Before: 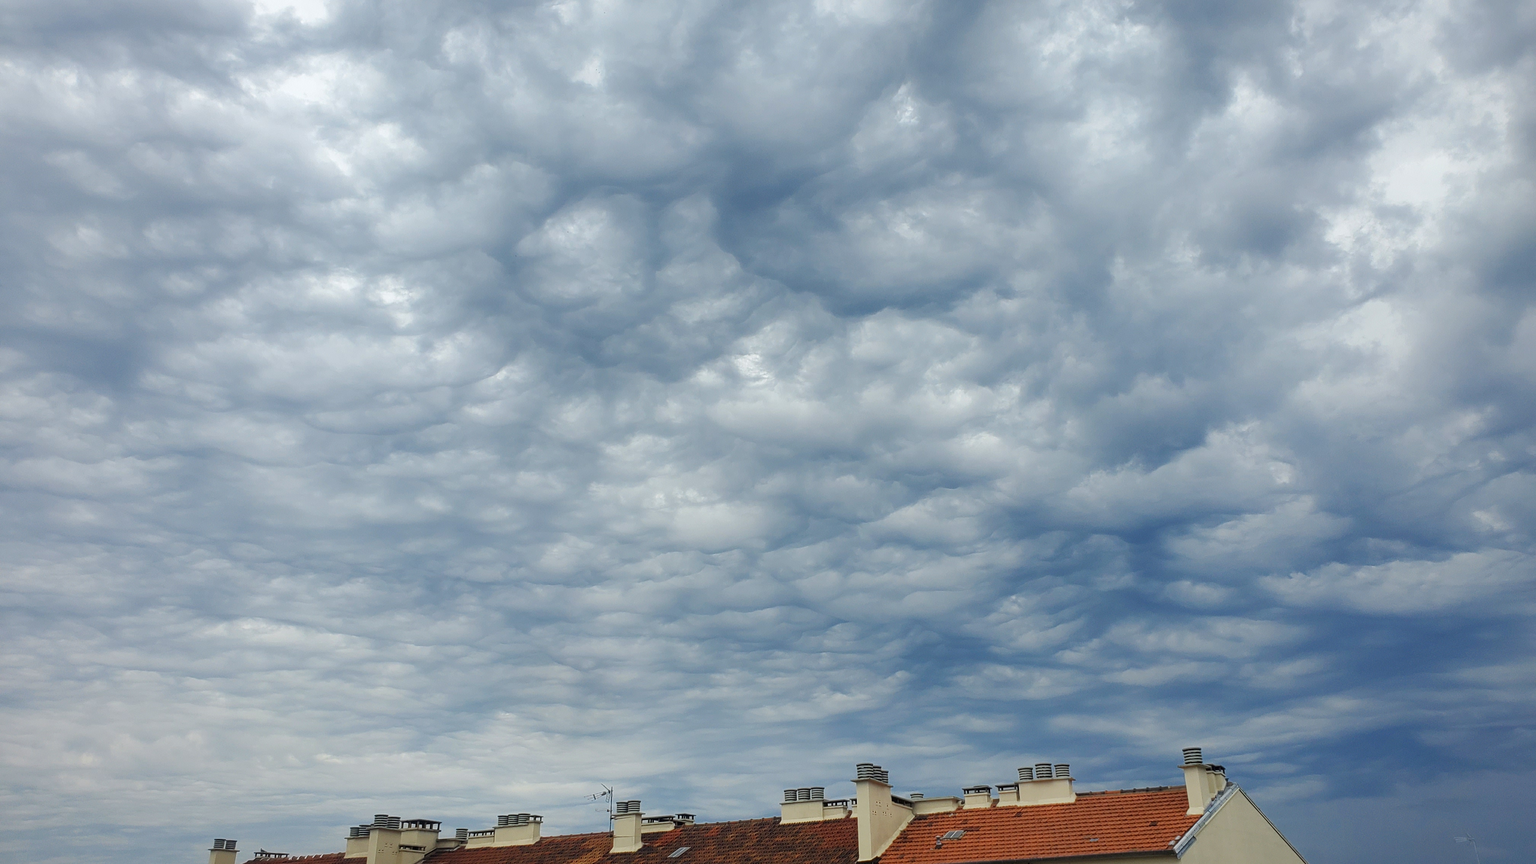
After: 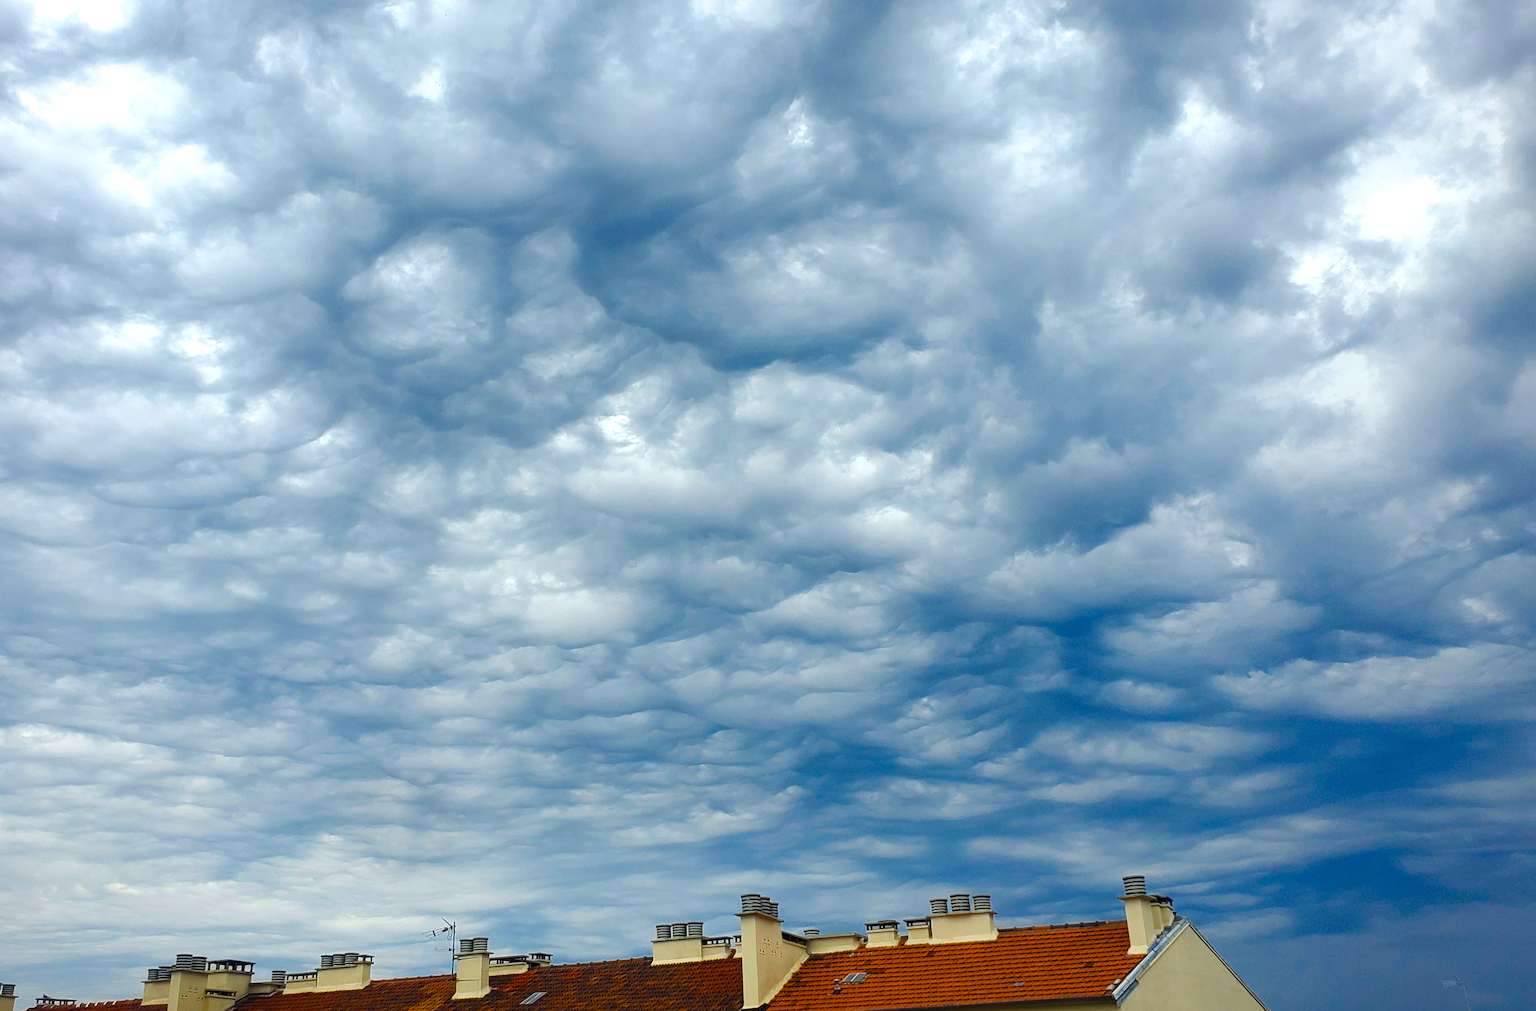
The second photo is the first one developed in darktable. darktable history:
crop and rotate: left 14.584%
exposure: exposure -0.041 EV, compensate highlight preservation false
color balance rgb: linear chroma grading › global chroma 9%, perceptual saturation grading › global saturation 36%, perceptual saturation grading › shadows 35%, perceptual brilliance grading › global brilliance 15%, perceptual brilliance grading › shadows -35%, global vibrance 15%
